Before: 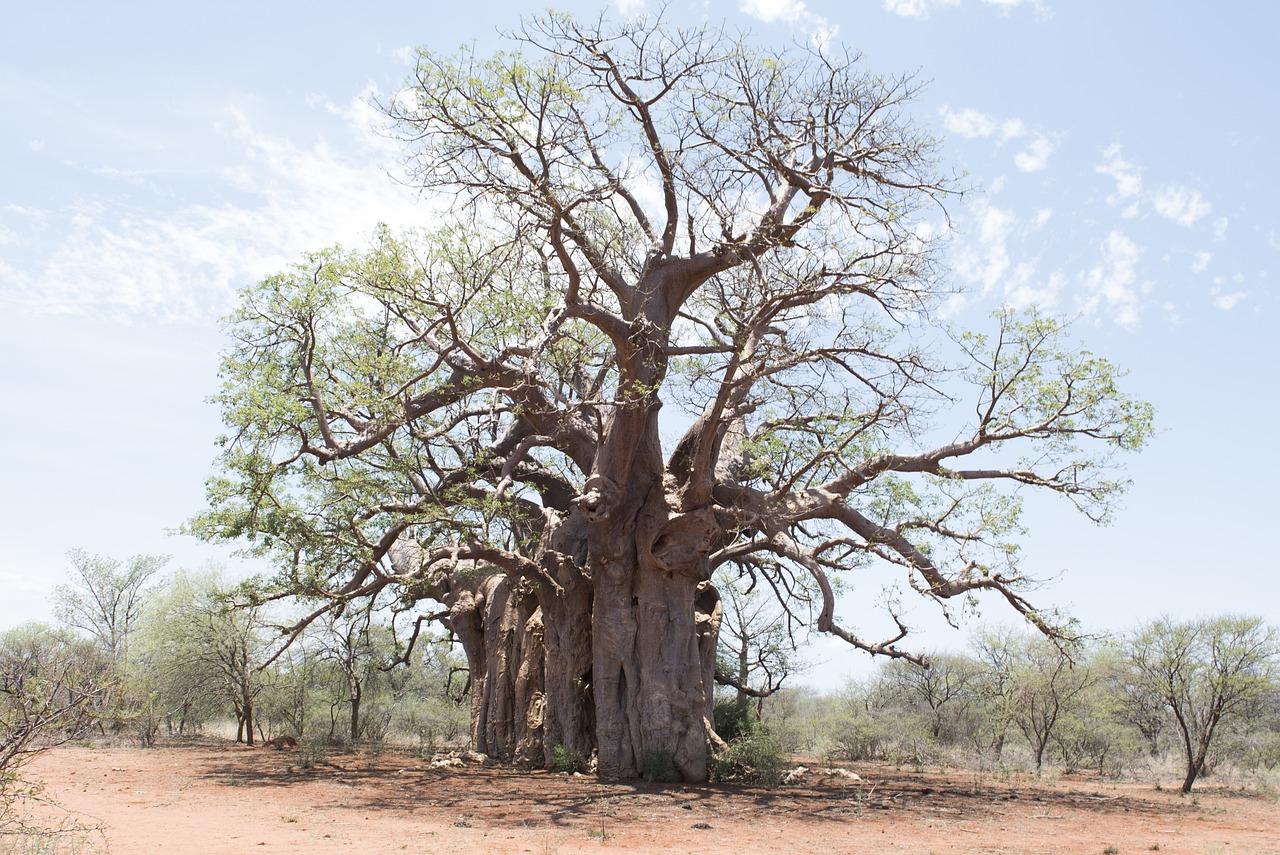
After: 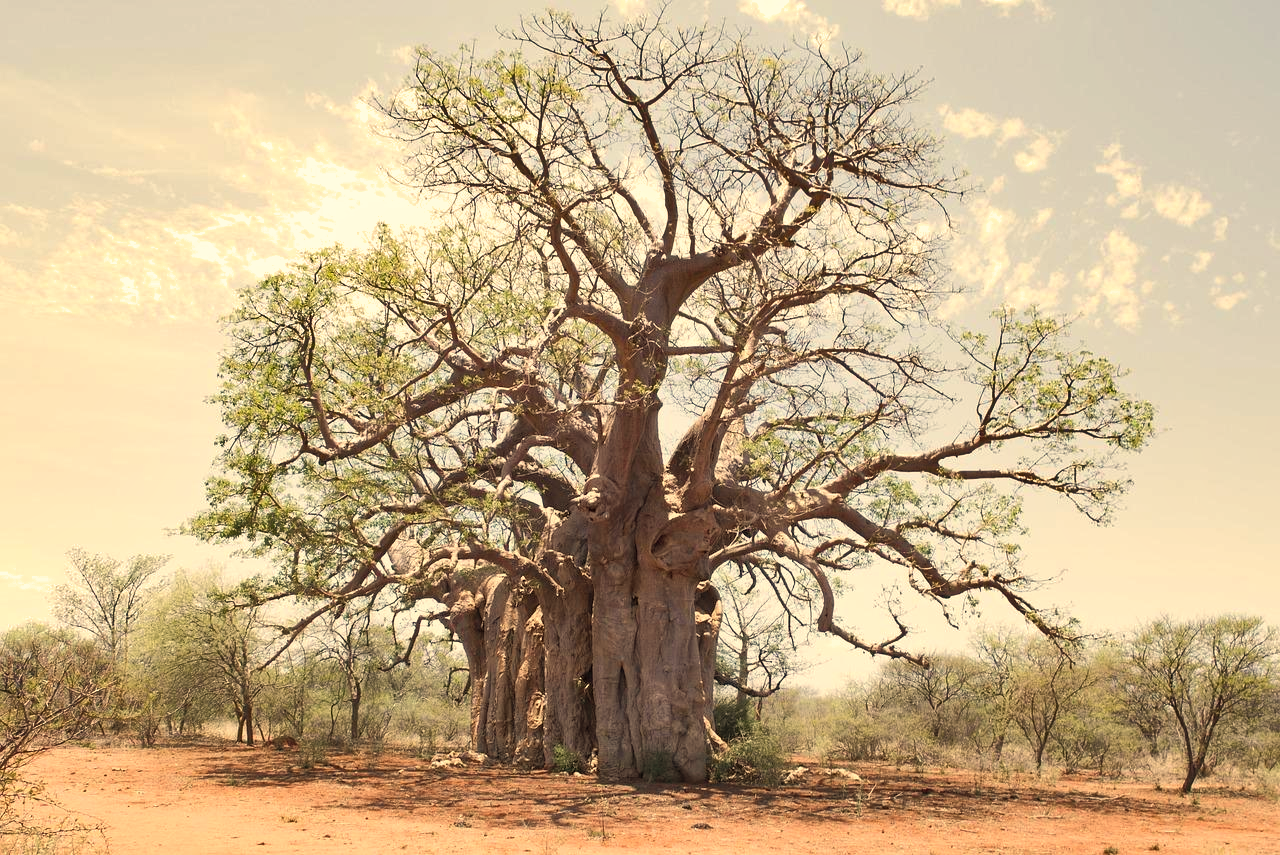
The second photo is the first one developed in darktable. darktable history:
shadows and highlights: low approximation 0.01, soften with gaussian
white balance: red 1.123, blue 0.83
contrast brightness saturation: contrast 0.03, brightness 0.06, saturation 0.13
